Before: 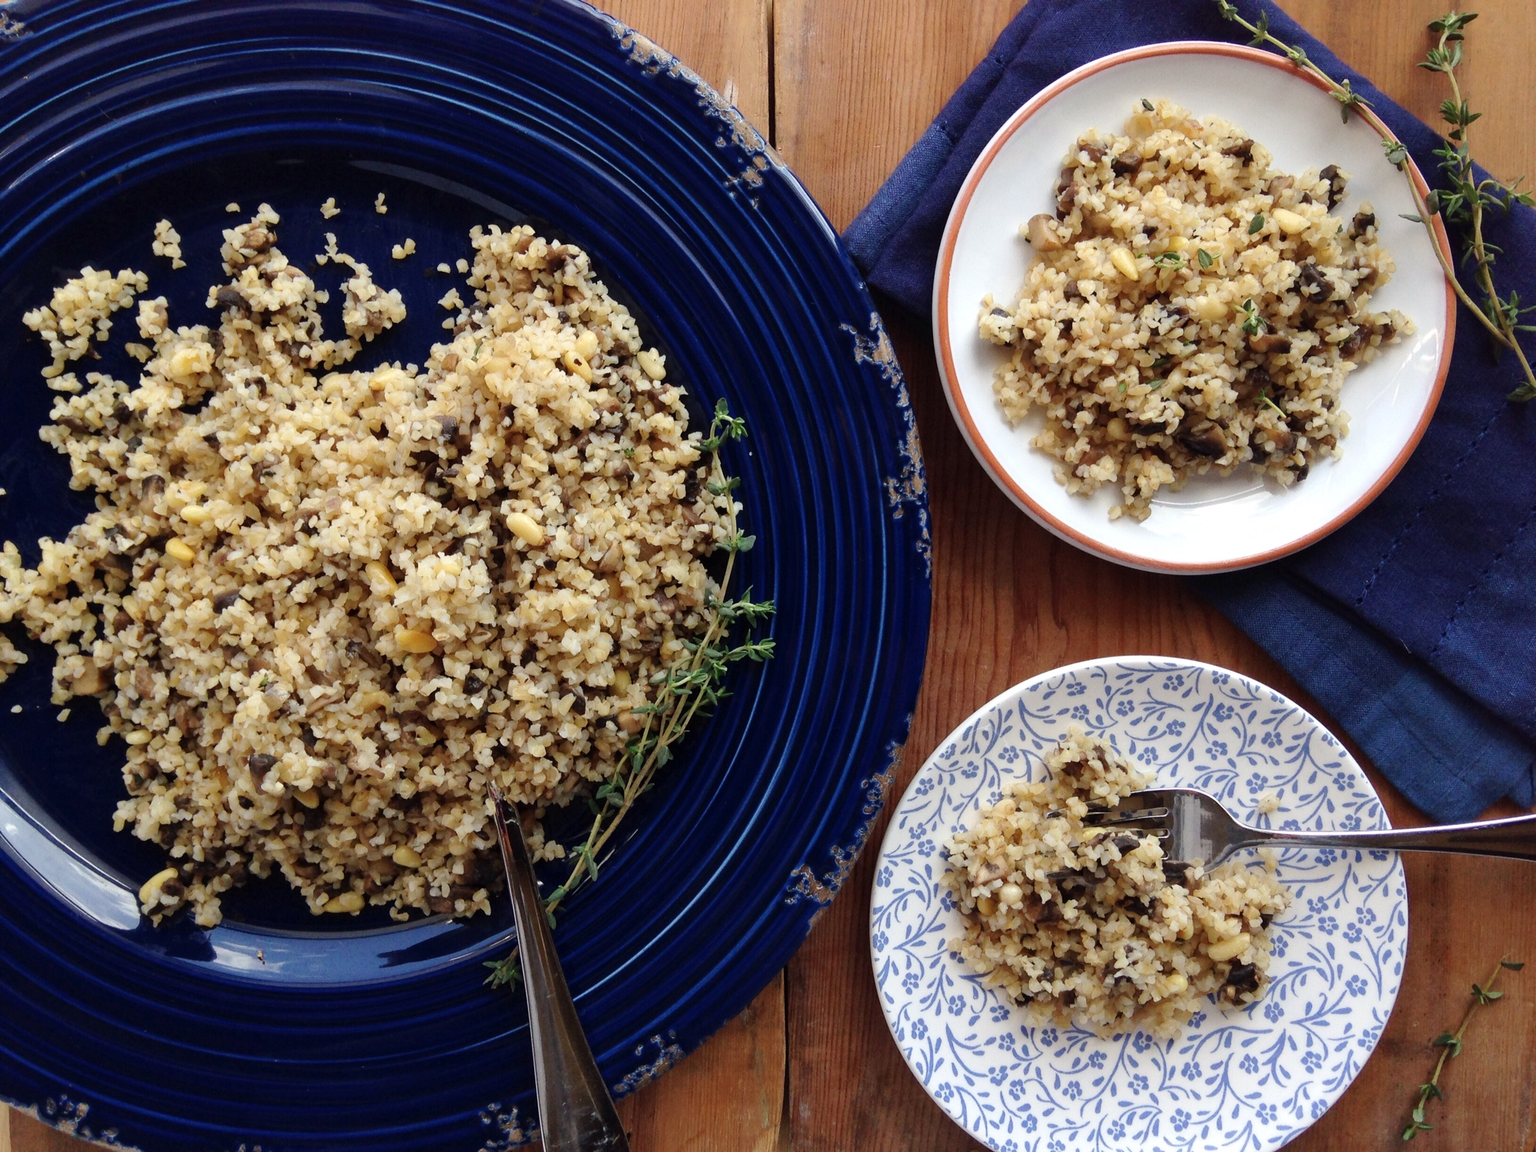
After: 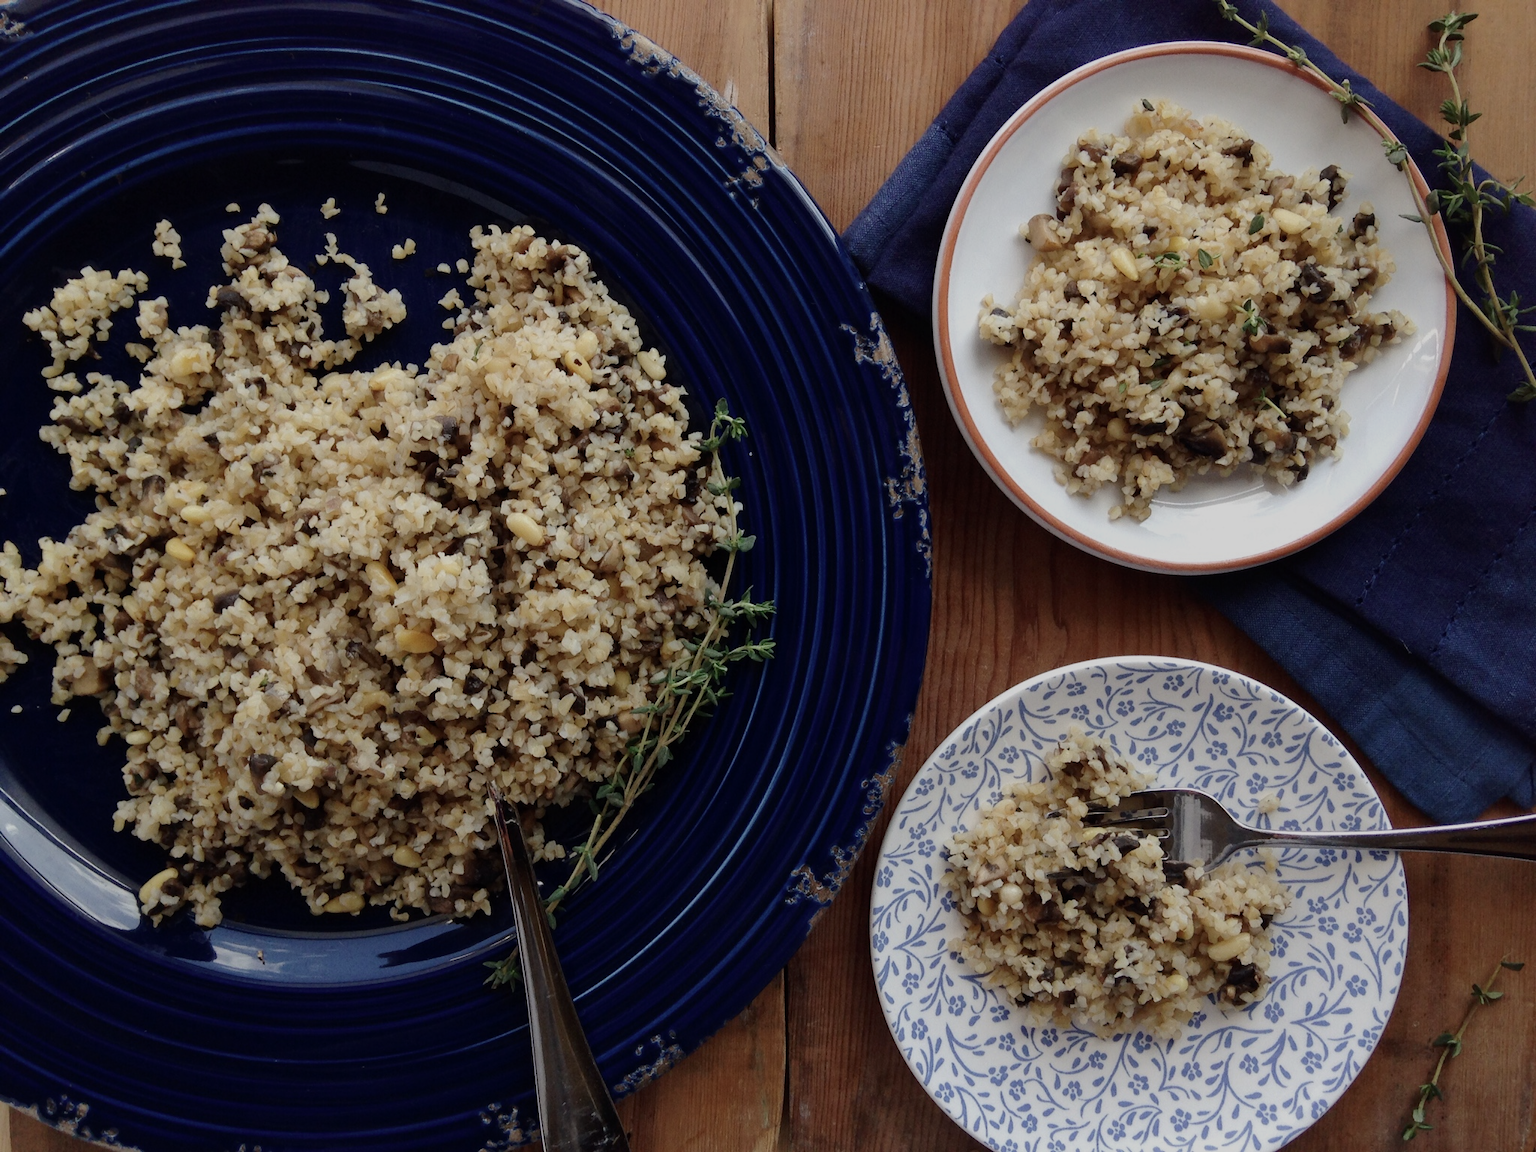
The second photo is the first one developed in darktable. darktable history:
contrast brightness saturation: contrast 0.11, saturation -0.17
exposure: exposure -0.462 EV, compensate highlight preservation false
rgb curve: curves: ch0 [(0, 0) (0.175, 0.154) (0.785, 0.663) (1, 1)]
